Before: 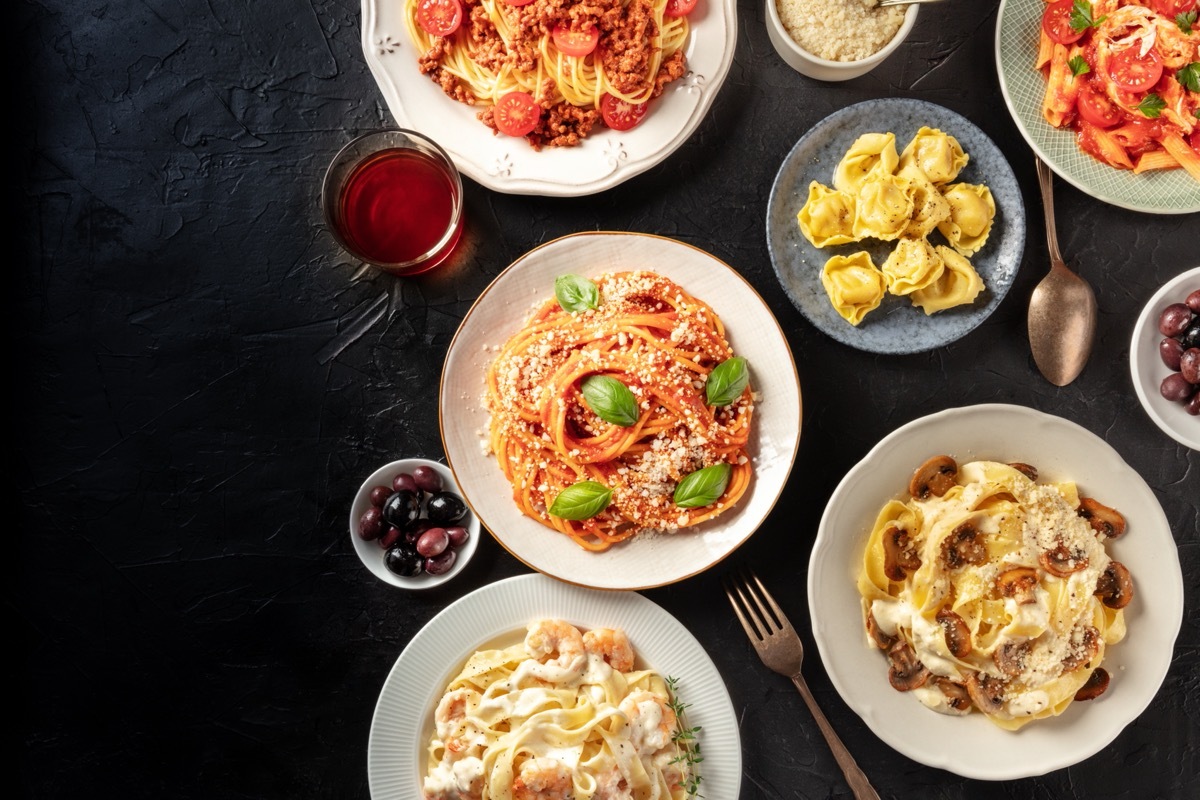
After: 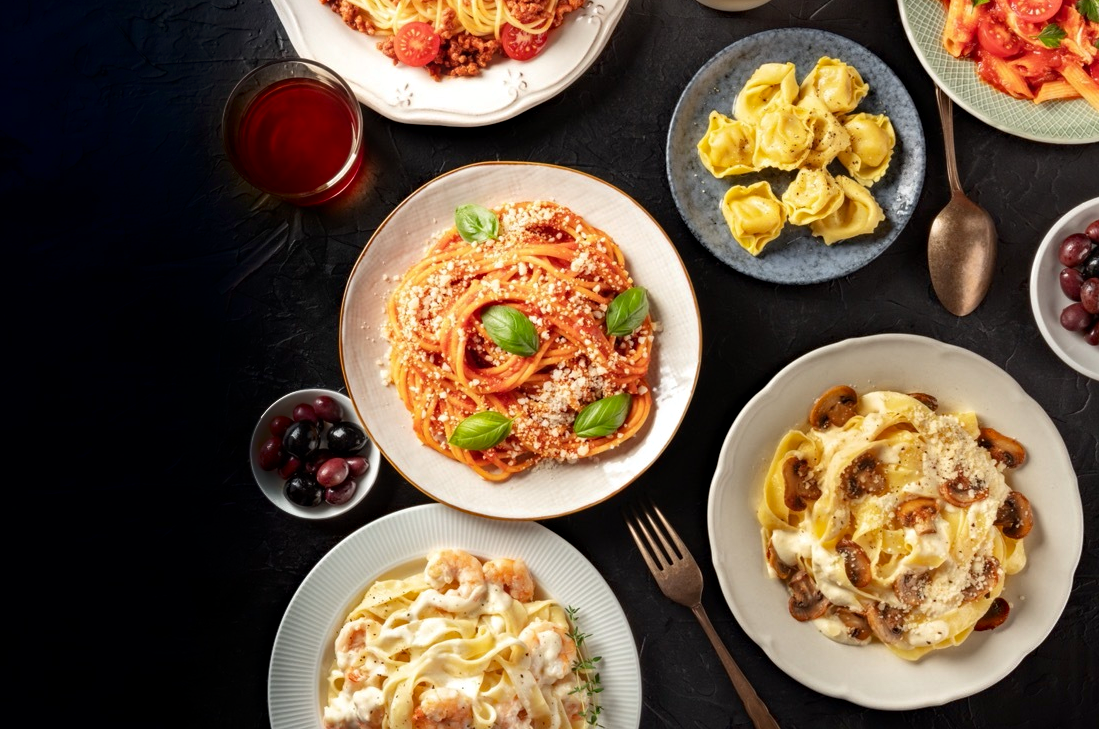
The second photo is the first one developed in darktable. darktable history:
shadows and highlights: shadows -86.47, highlights -36.3, shadows color adjustment 97.68%, soften with gaussian
crop and rotate: left 8.337%, top 8.824%
haze removal: compatibility mode true, adaptive false
